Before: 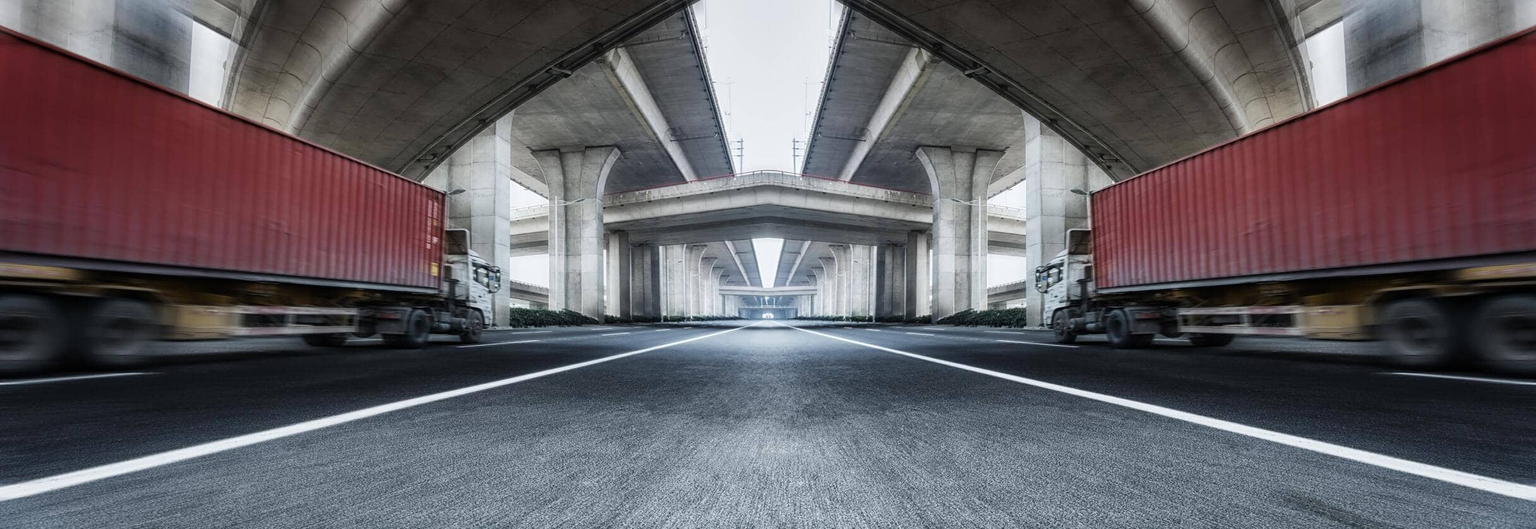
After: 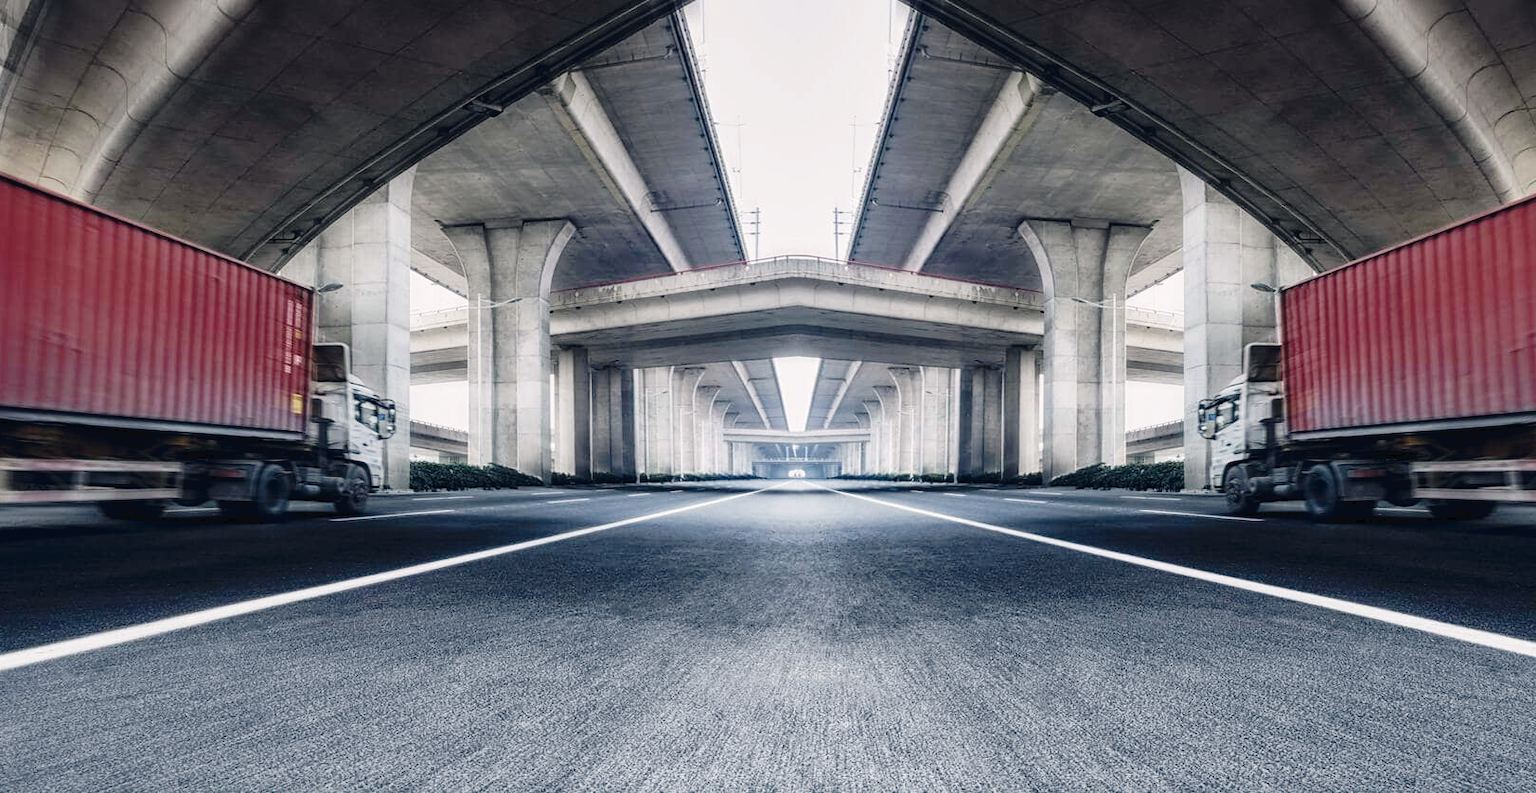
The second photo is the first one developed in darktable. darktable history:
tone curve: curves: ch0 [(0, 0) (0.003, 0.031) (0.011, 0.031) (0.025, 0.03) (0.044, 0.035) (0.069, 0.054) (0.1, 0.081) (0.136, 0.11) (0.177, 0.147) (0.224, 0.209) (0.277, 0.283) (0.335, 0.369) (0.399, 0.44) (0.468, 0.517) (0.543, 0.601) (0.623, 0.684) (0.709, 0.766) (0.801, 0.846) (0.898, 0.927) (1, 1)], preserve colors none
crop and rotate: left 15.446%, right 17.836%
color balance rgb: shadows lift › hue 87.51°, highlights gain › chroma 1.62%, highlights gain › hue 55.1°, global offset › chroma 0.1%, global offset › hue 253.66°, linear chroma grading › global chroma 0.5%
